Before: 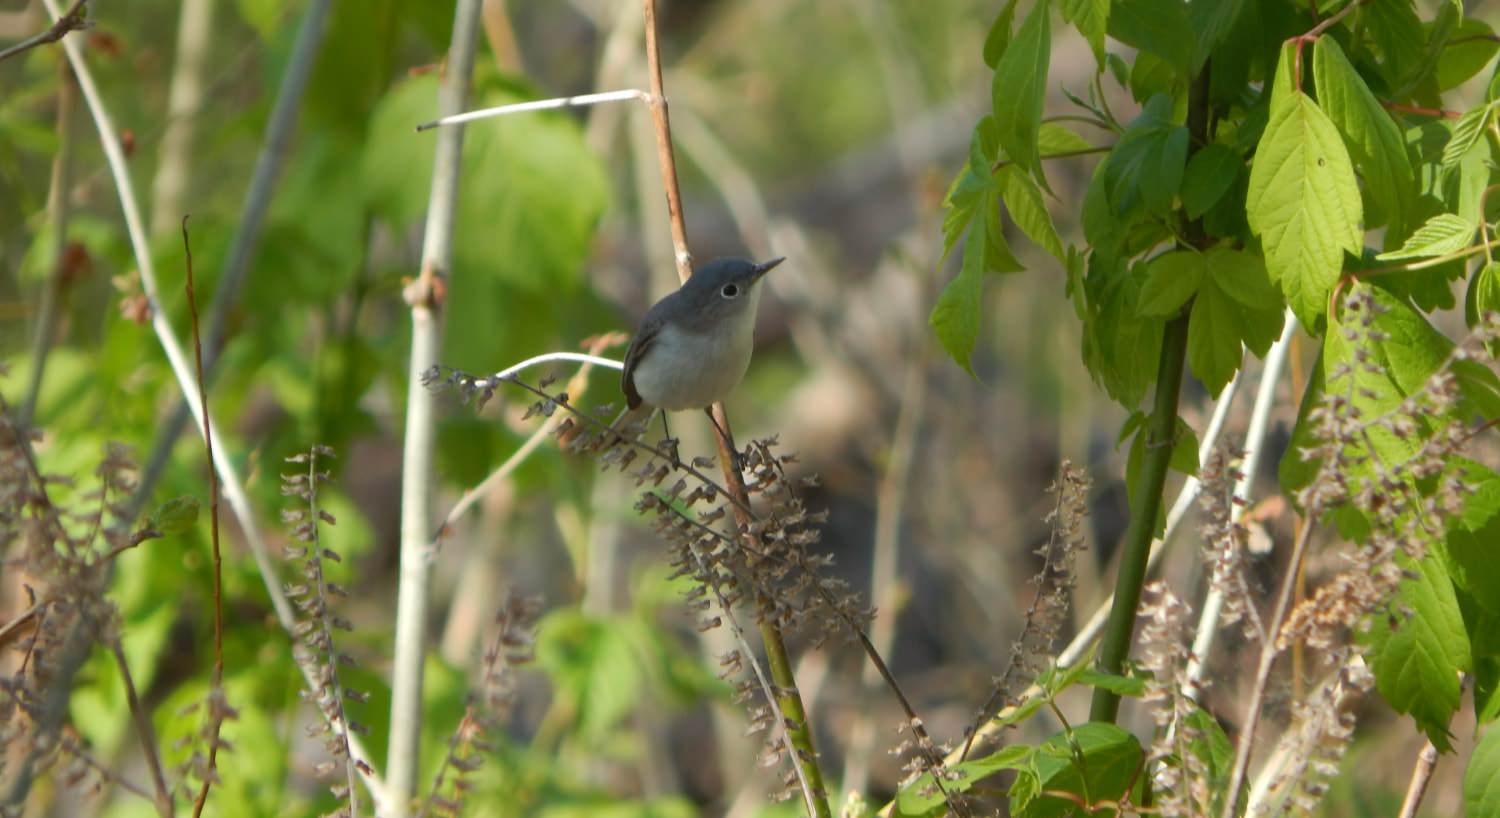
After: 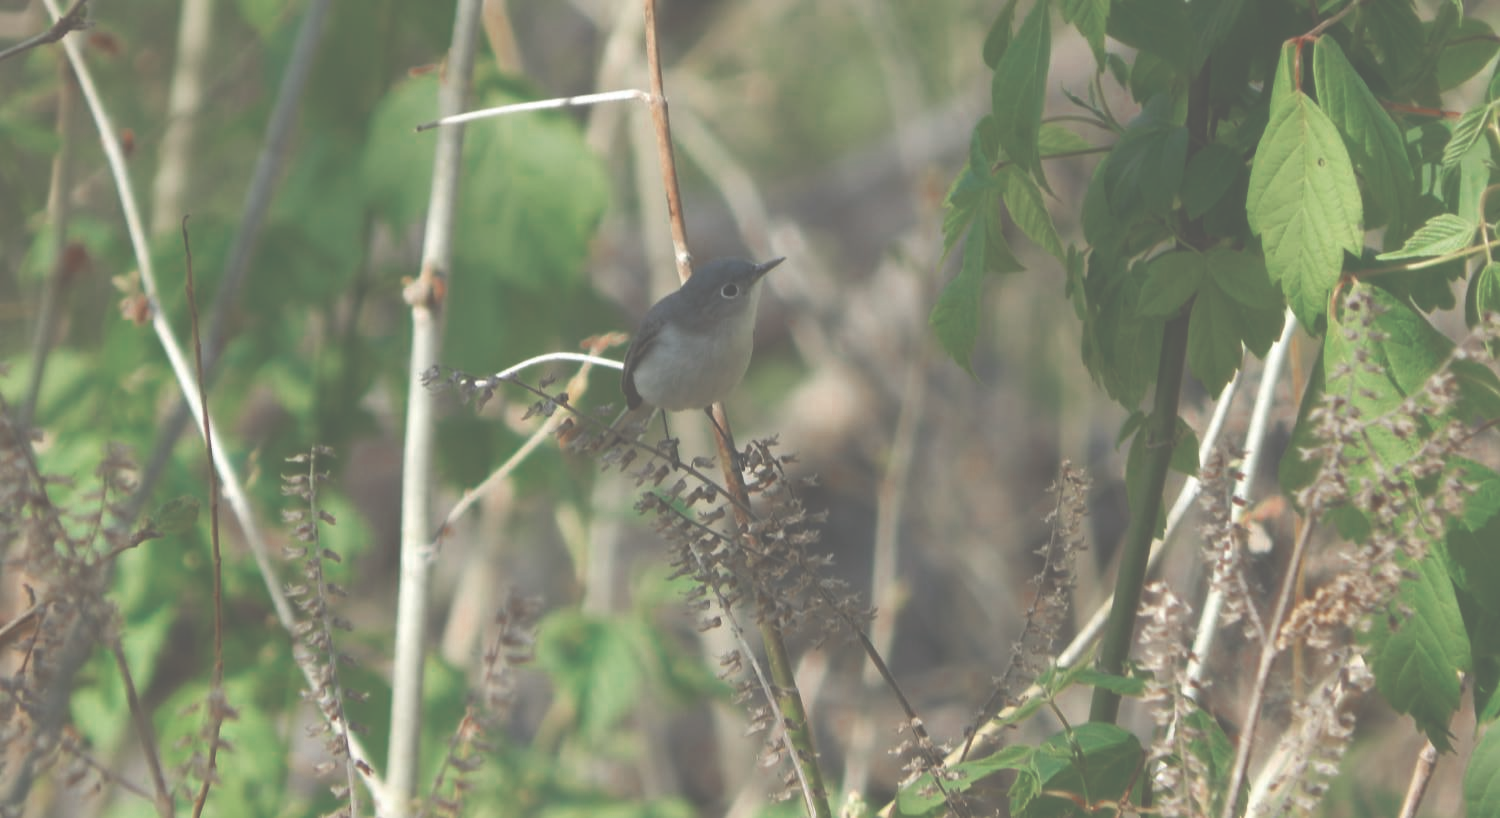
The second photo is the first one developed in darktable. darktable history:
color zones: curves: ch0 [(0, 0.5) (0.125, 0.4) (0.25, 0.5) (0.375, 0.4) (0.5, 0.4) (0.625, 0.6) (0.75, 0.6) (0.875, 0.5)]; ch1 [(0, 0.35) (0.125, 0.45) (0.25, 0.35) (0.375, 0.35) (0.5, 0.35) (0.625, 0.35) (0.75, 0.45) (0.875, 0.35)]; ch2 [(0, 0.6) (0.125, 0.5) (0.25, 0.5) (0.375, 0.6) (0.5, 0.6) (0.625, 0.5) (0.75, 0.5) (0.875, 0.5)]
exposure: black level correction -0.087, compensate highlight preservation false
